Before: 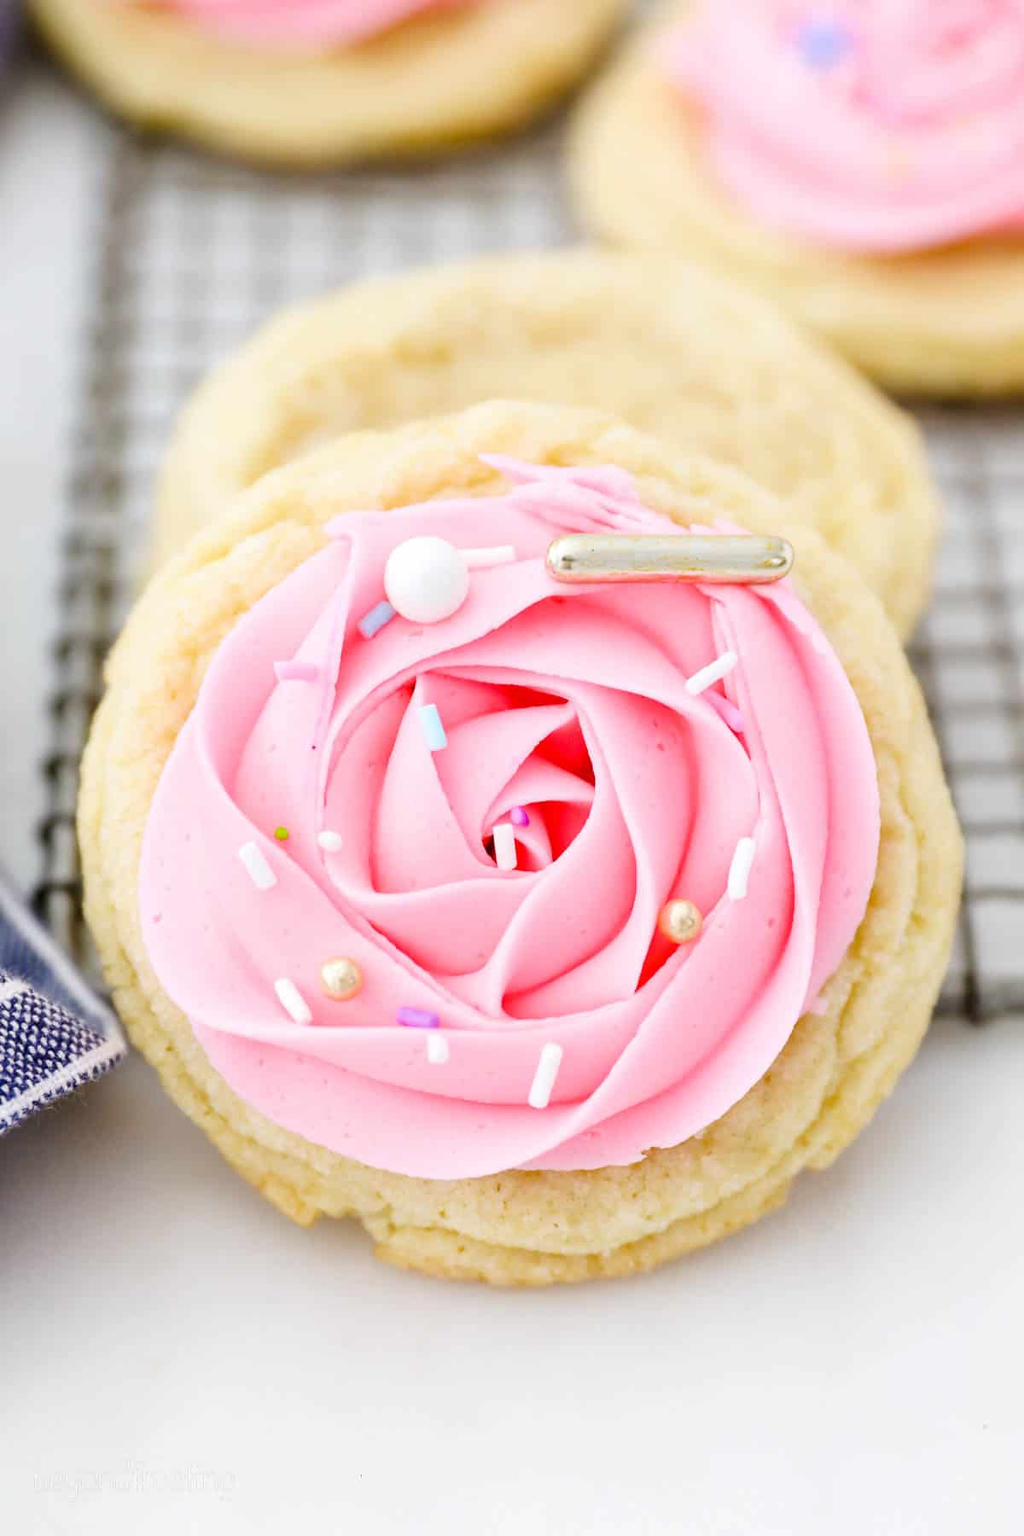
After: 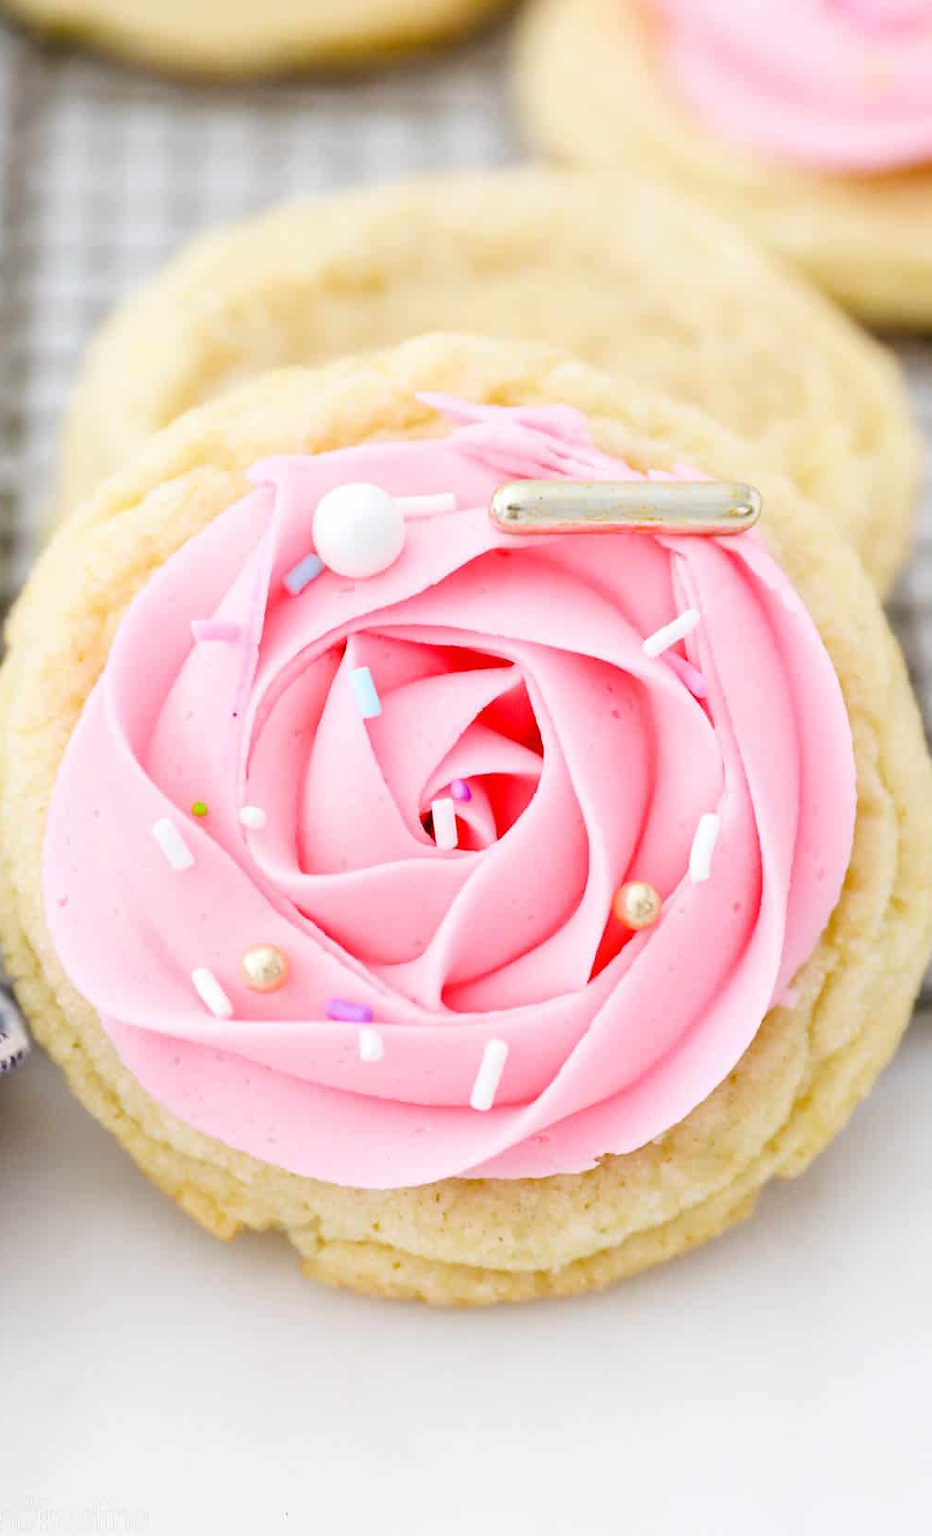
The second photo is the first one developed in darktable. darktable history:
crop: left 9.828%, top 6.326%, right 7.14%, bottom 2.53%
